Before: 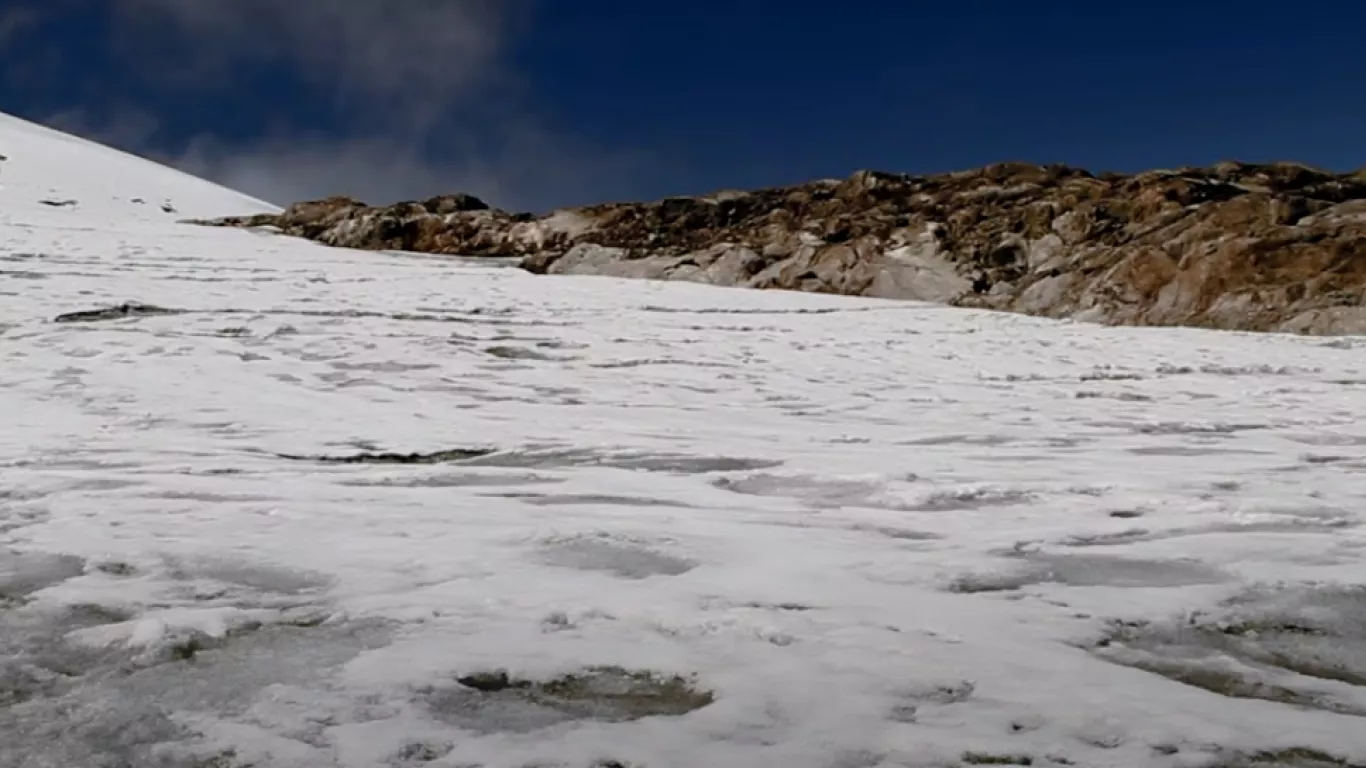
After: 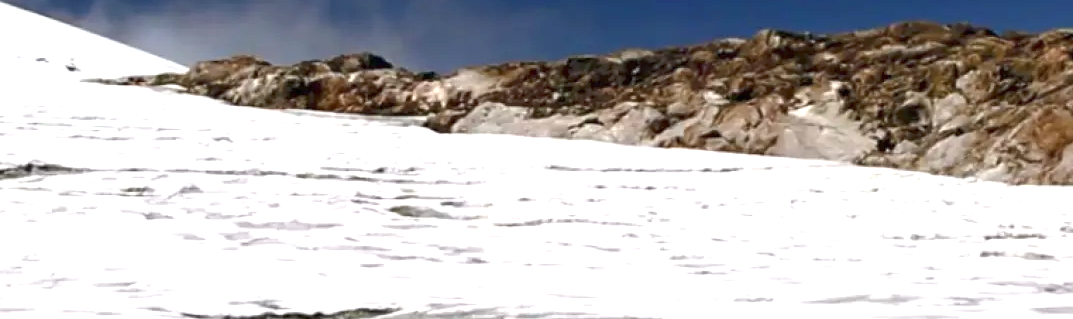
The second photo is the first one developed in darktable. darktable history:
exposure: black level correction 0, exposure 1.173 EV, compensate exposure bias true, compensate highlight preservation false
rgb curve: curves: ch0 [(0, 0) (0.093, 0.159) (0.241, 0.265) (0.414, 0.42) (1, 1)], compensate middle gray true, preserve colors basic power
crop: left 7.036%, top 18.398%, right 14.379%, bottom 40.043%
